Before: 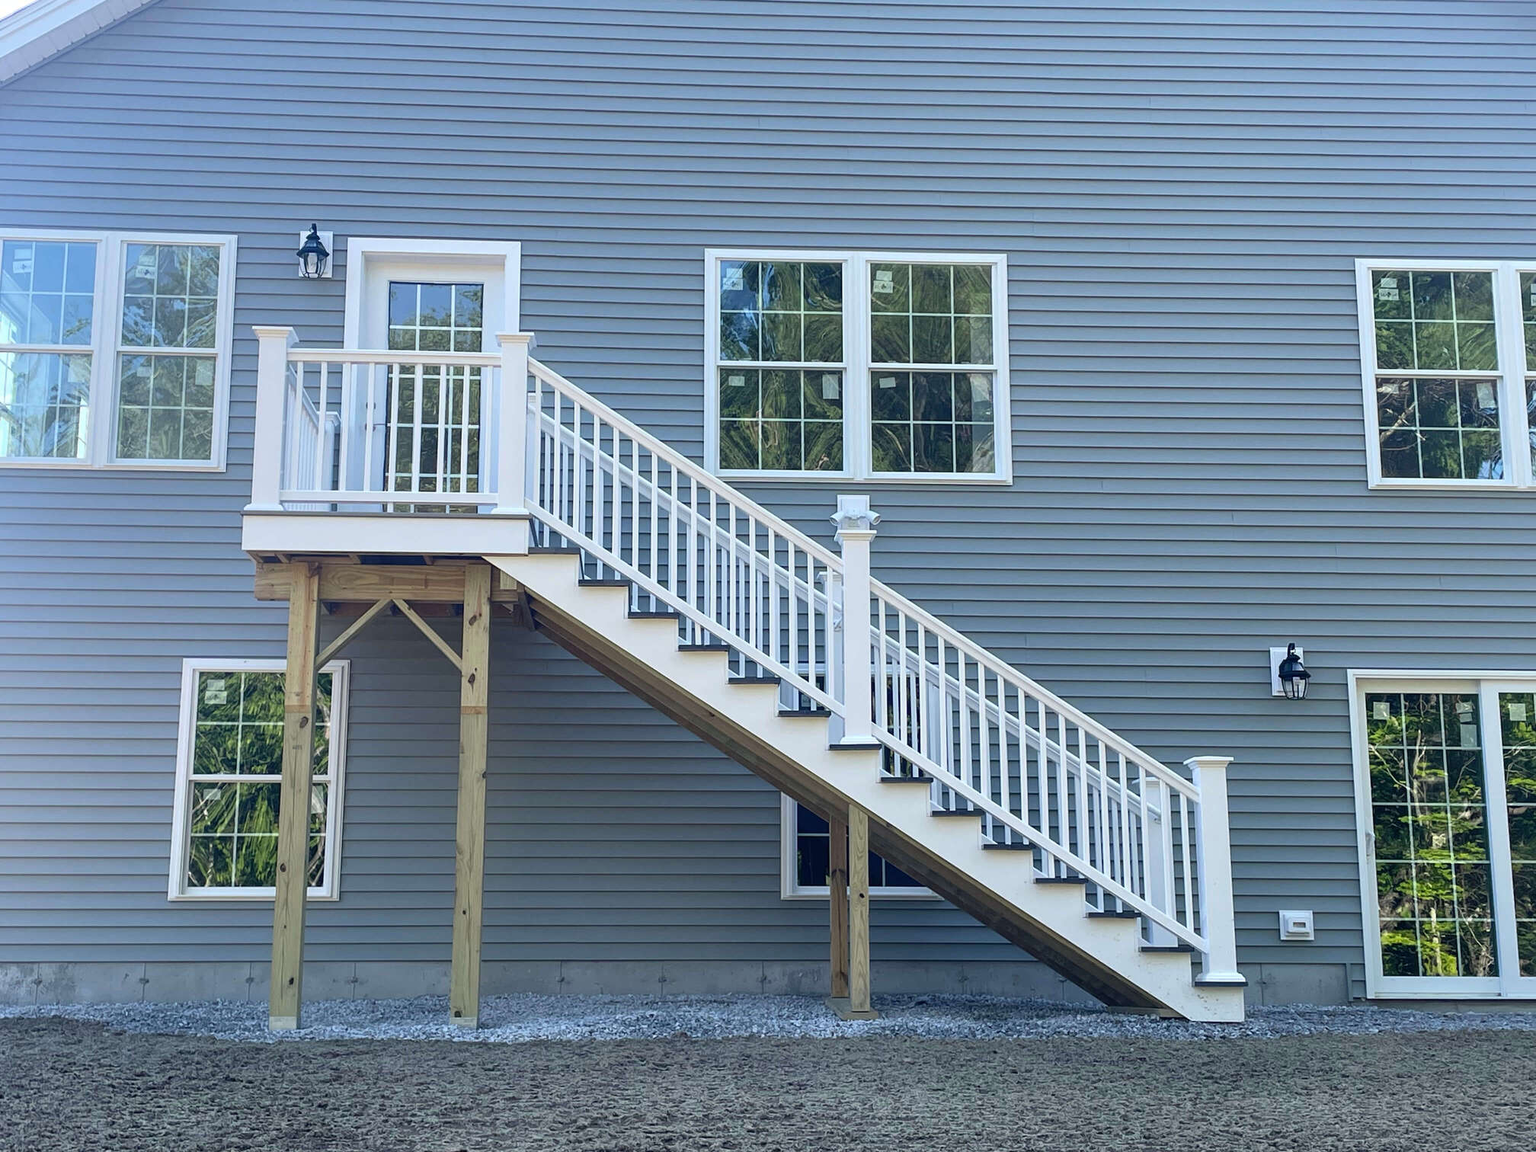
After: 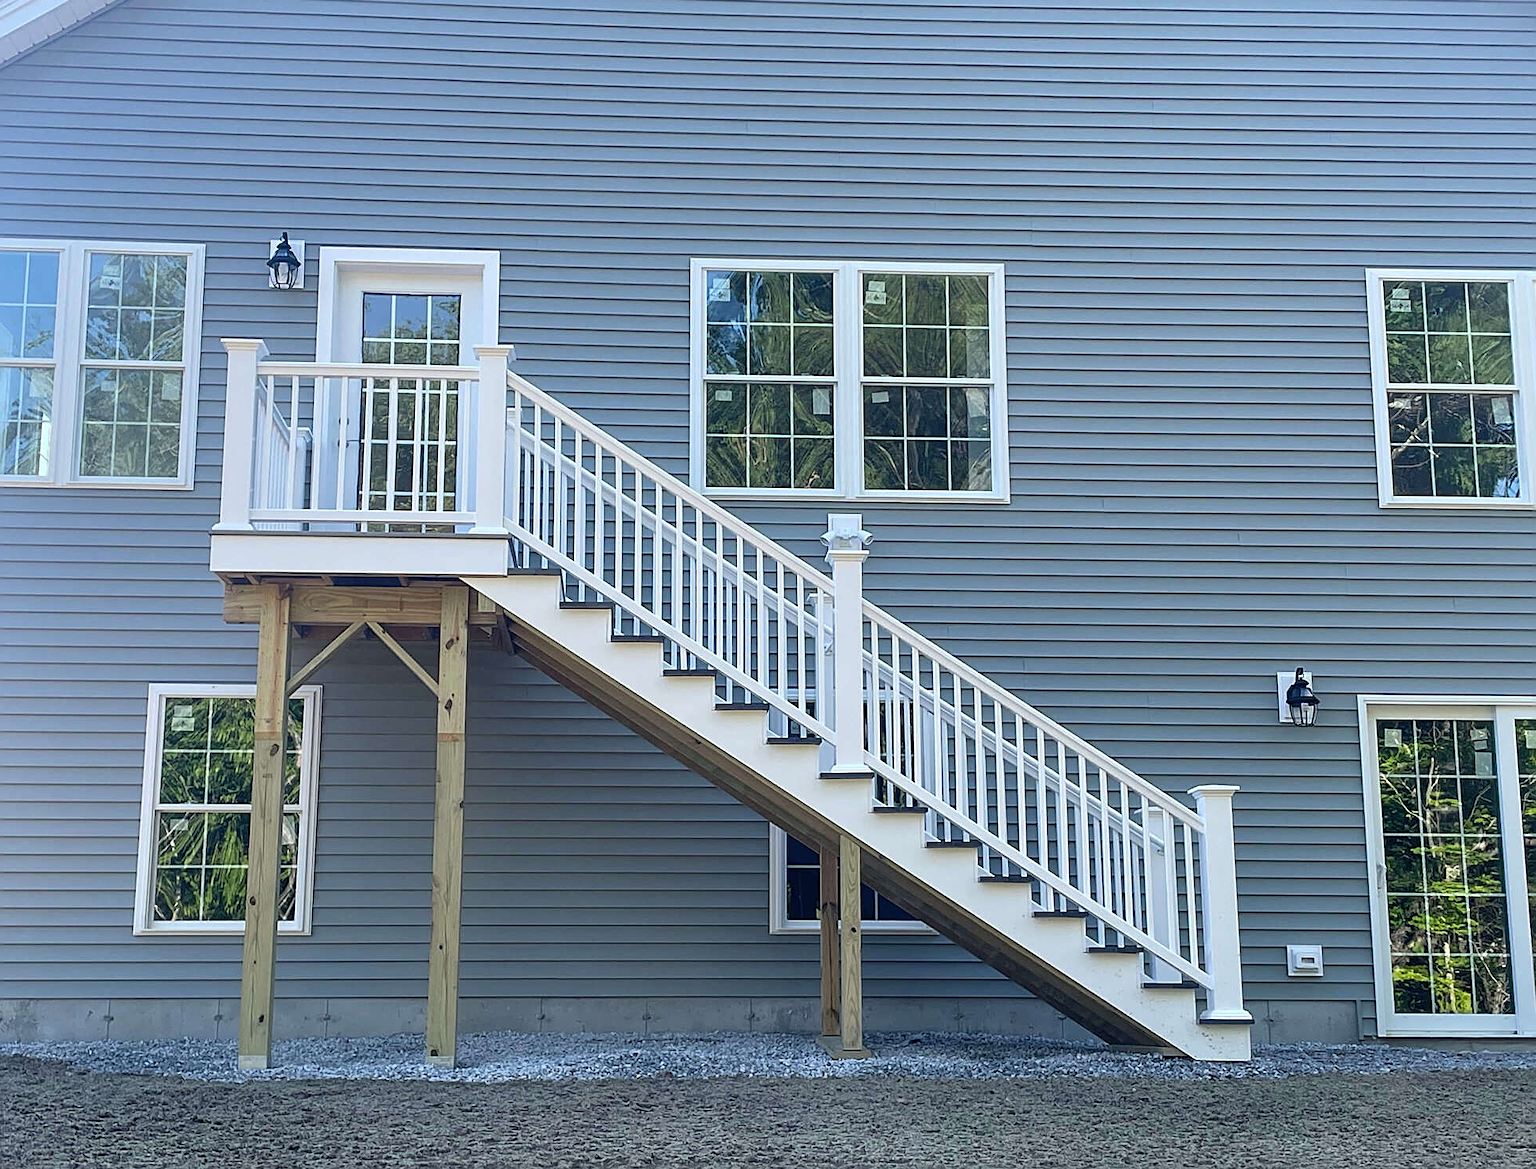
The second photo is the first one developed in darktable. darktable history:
sharpen: on, module defaults
crop and rotate: left 2.591%, right 1.072%, bottom 2.126%
